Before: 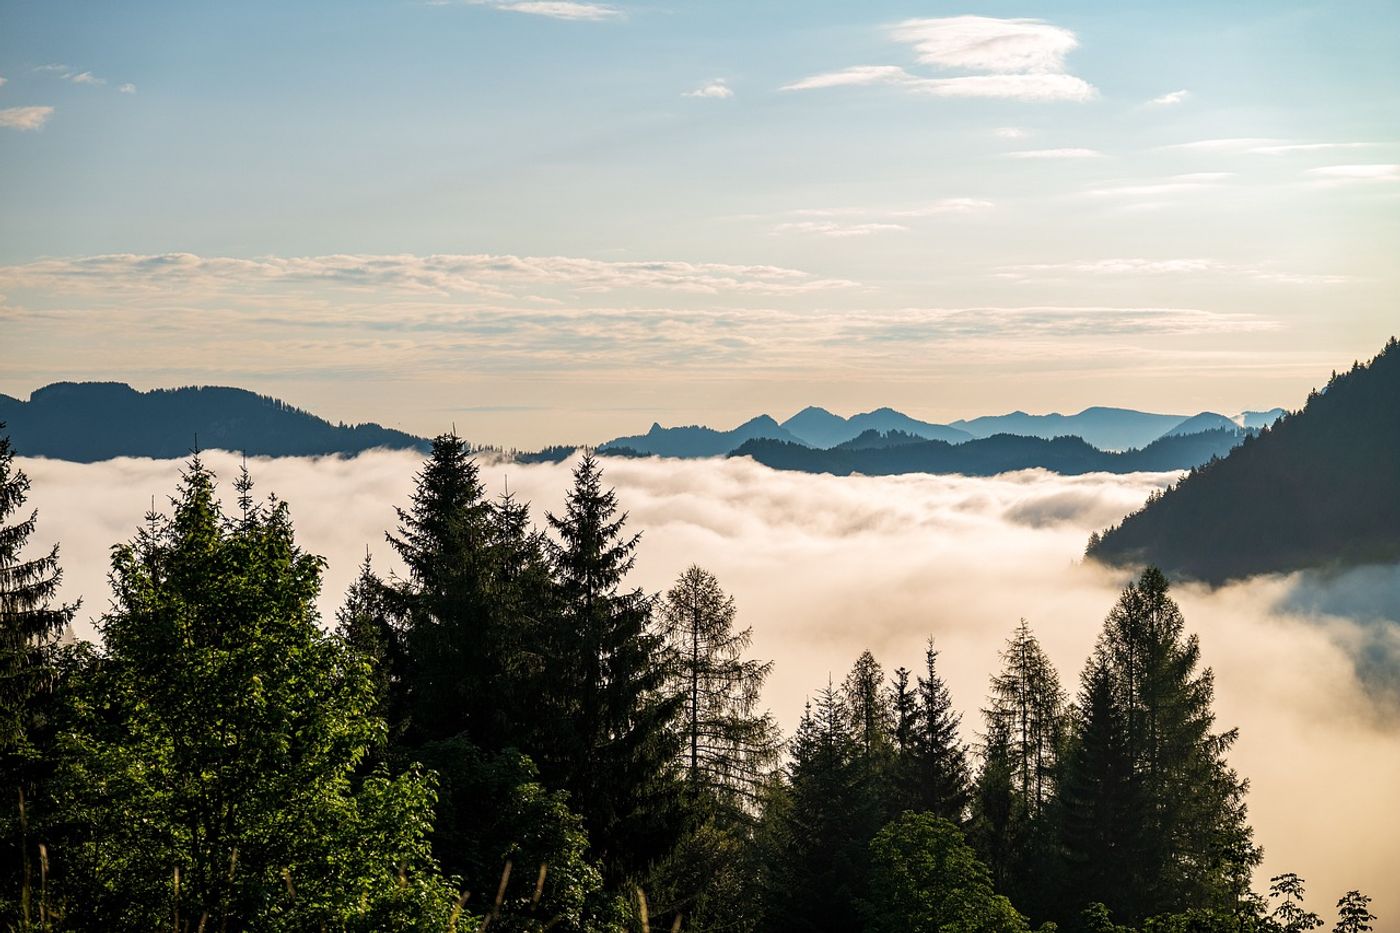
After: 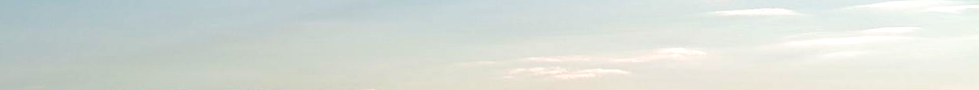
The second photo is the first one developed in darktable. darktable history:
rotate and perspective: rotation 0.72°, lens shift (vertical) -0.352, lens shift (horizontal) -0.051, crop left 0.152, crop right 0.859, crop top 0.019, crop bottom 0.964
crop and rotate: left 9.644%, top 9.491%, right 6.021%, bottom 80.509%
exposure: black level correction 0.007, exposure 0.093 EV, compensate highlight preservation false
shadows and highlights: shadows 4.1, highlights -17.6, soften with gaussian
local contrast: on, module defaults
color correction: saturation 1.34
